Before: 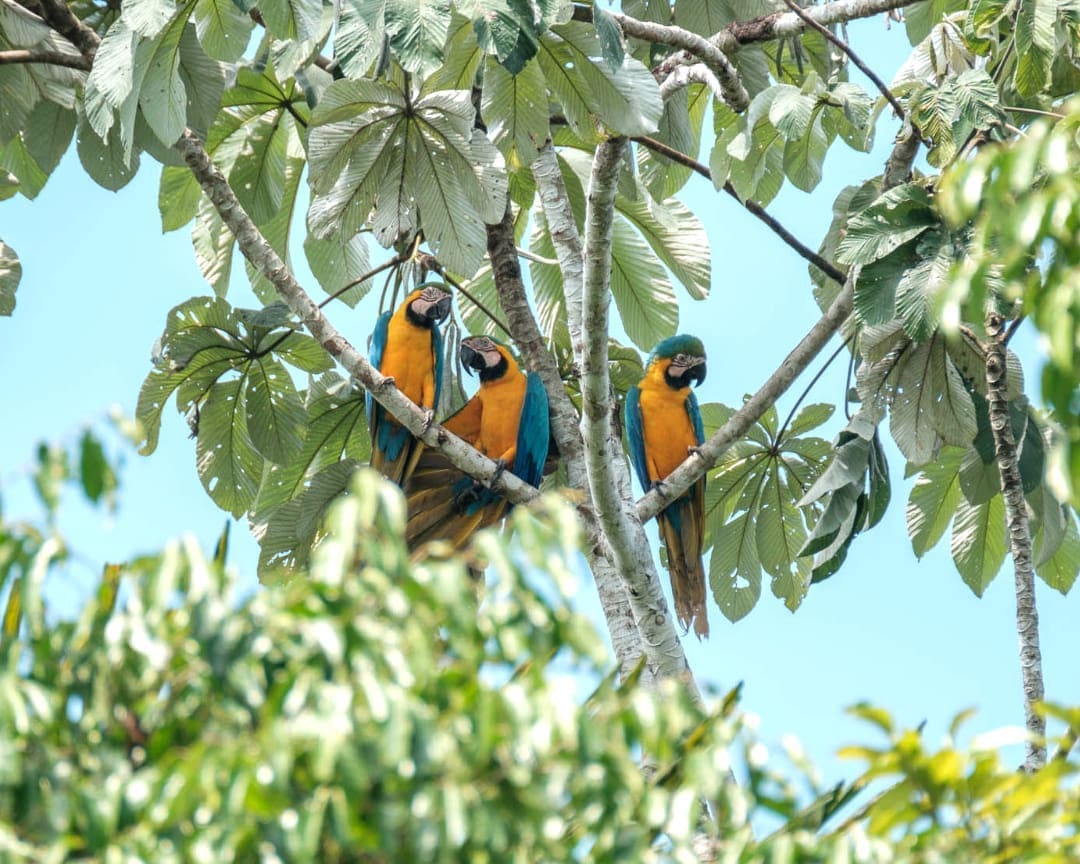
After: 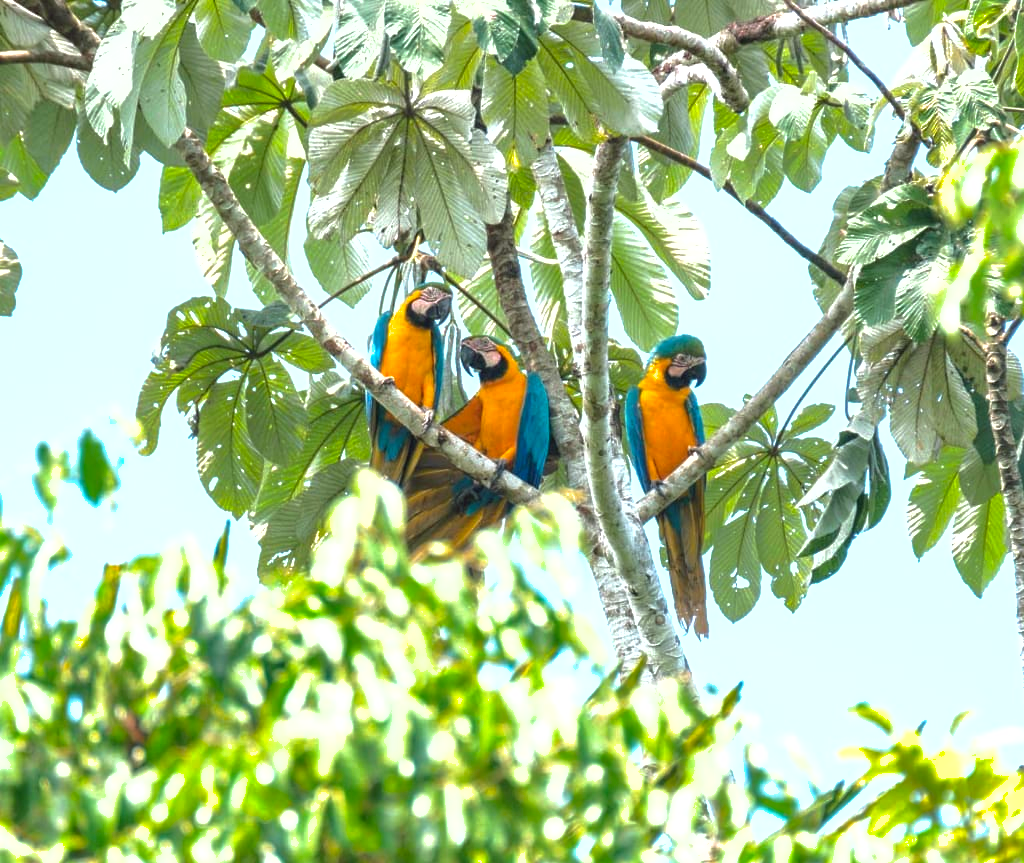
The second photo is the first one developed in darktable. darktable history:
color balance: lift [1, 1.001, 0.999, 1.001], gamma [1, 1.004, 1.007, 0.993], gain [1, 0.991, 0.987, 1.013], contrast 7.5%, contrast fulcrum 10%, output saturation 115%
shadows and highlights: on, module defaults
color balance rgb: on, module defaults
exposure: black level correction -0.002, exposure 0.54 EV, compensate highlight preservation false
crop and rotate: right 5.167%
